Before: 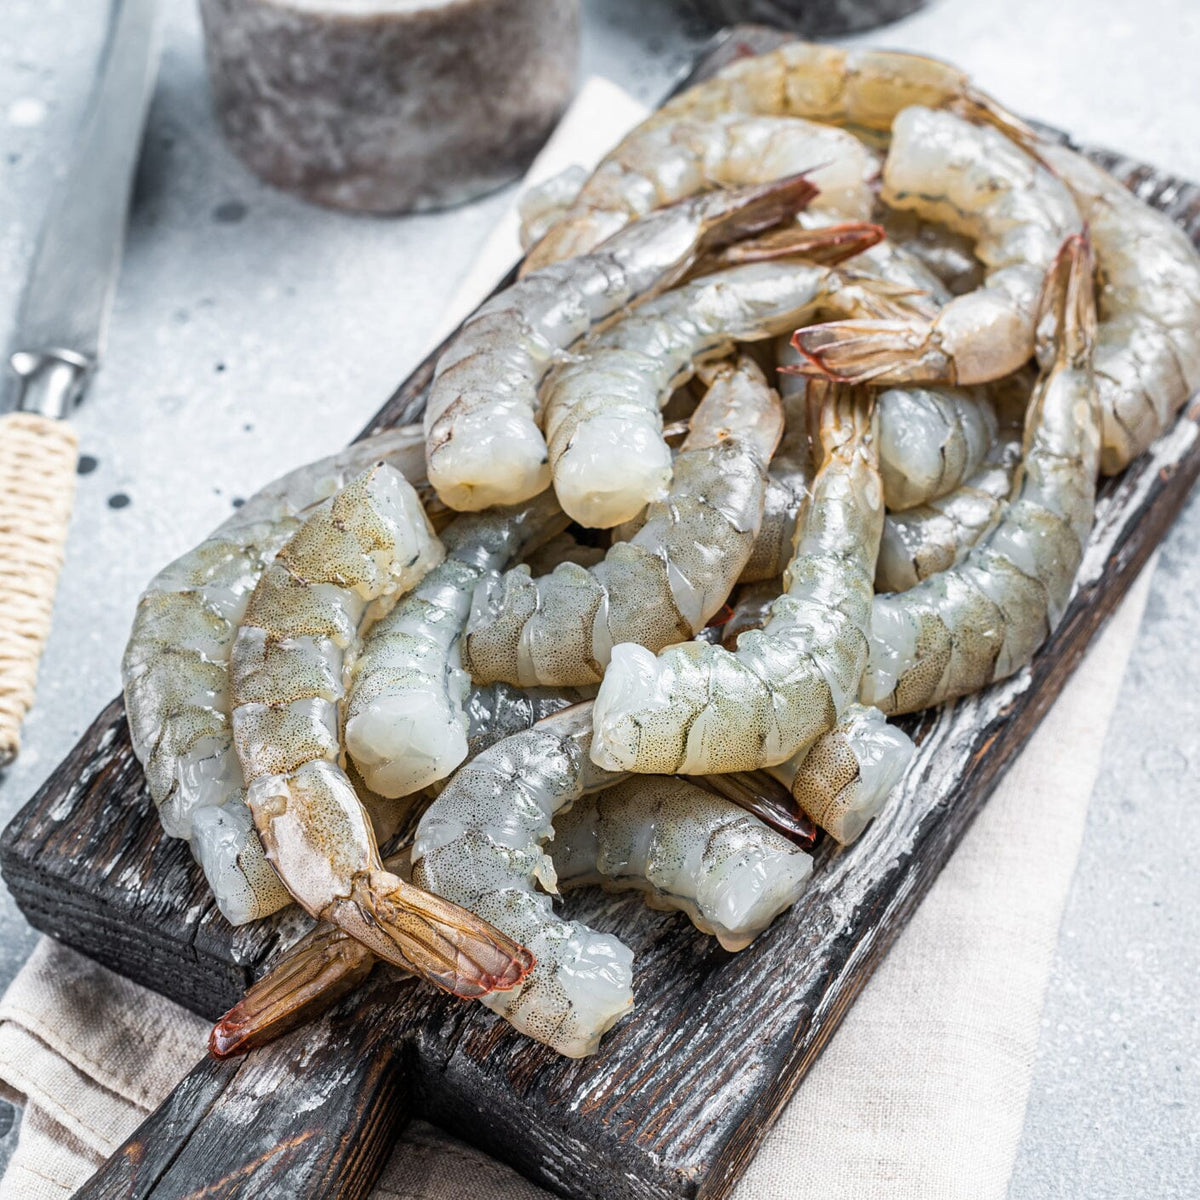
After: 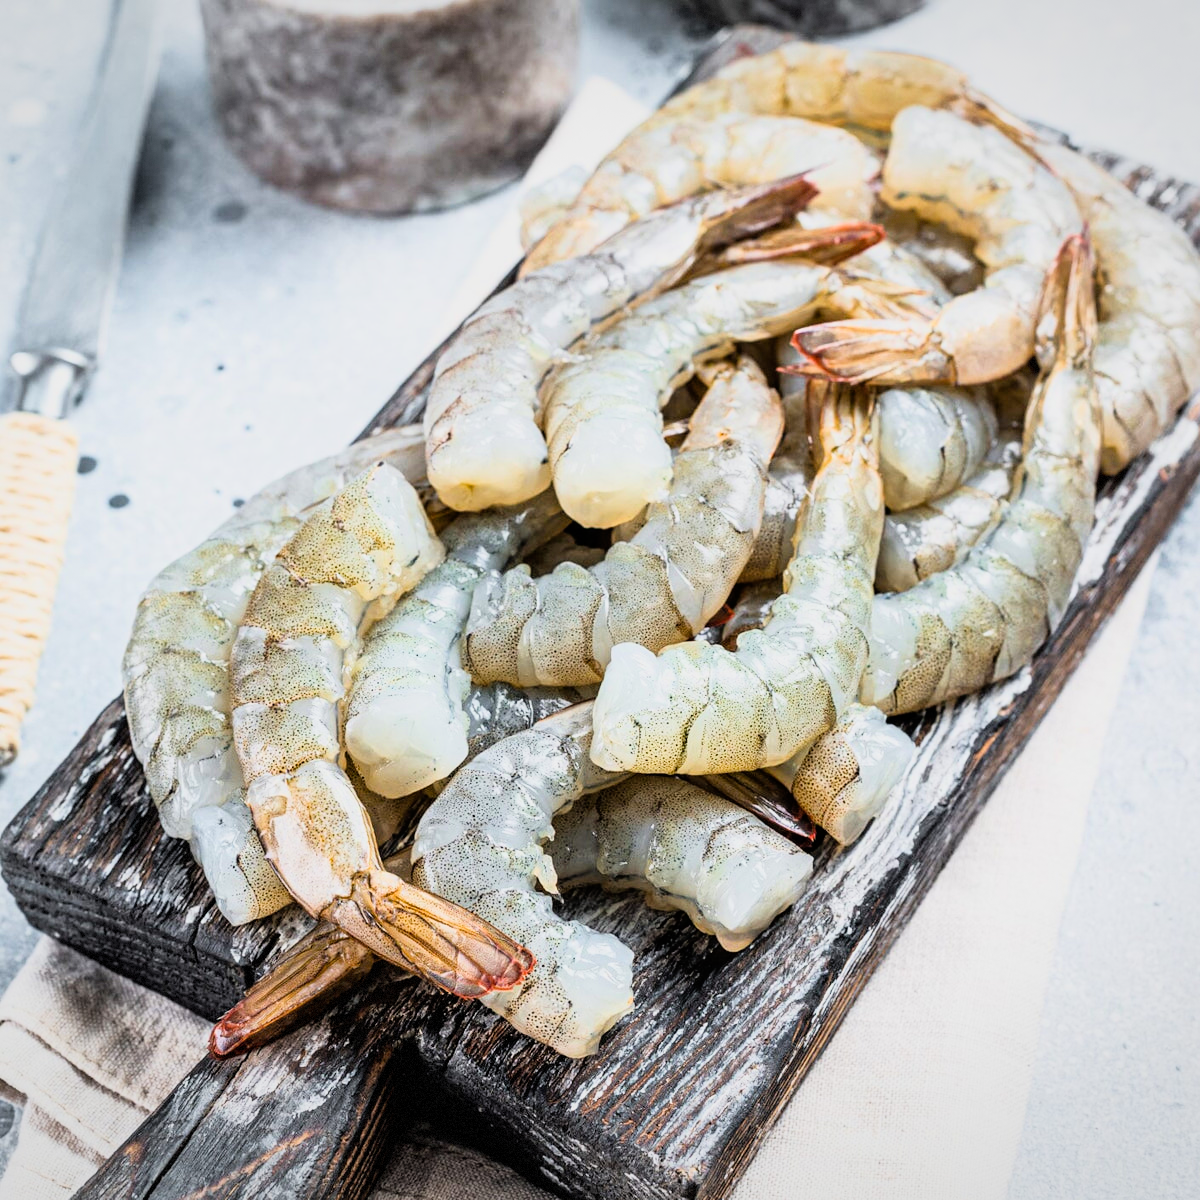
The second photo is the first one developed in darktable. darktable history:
exposure: exposure 0.507 EV, compensate highlight preservation false
filmic rgb: black relative exposure -11.88 EV, white relative exposure 5.43 EV, threshold 3 EV, hardness 4.49, latitude 50%, contrast 1.14, color science v5 (2021), contrast in shadows safe, contrast in highlights safe, enable highlight reconstruction true
color balance rgb: linear chroma grading › global chroma 3.45%, perceptual saturation grading › global saturation 11.24%, perceptual brilliance grading › global brilliance 3.04%, global vibrance 2.8%
vignetting: fall-off start 85%, fall-off radius 80%, brightness -0.182, saturation -0.3, width/height ratio 1.219, dithering 8-bit output, unbound false
